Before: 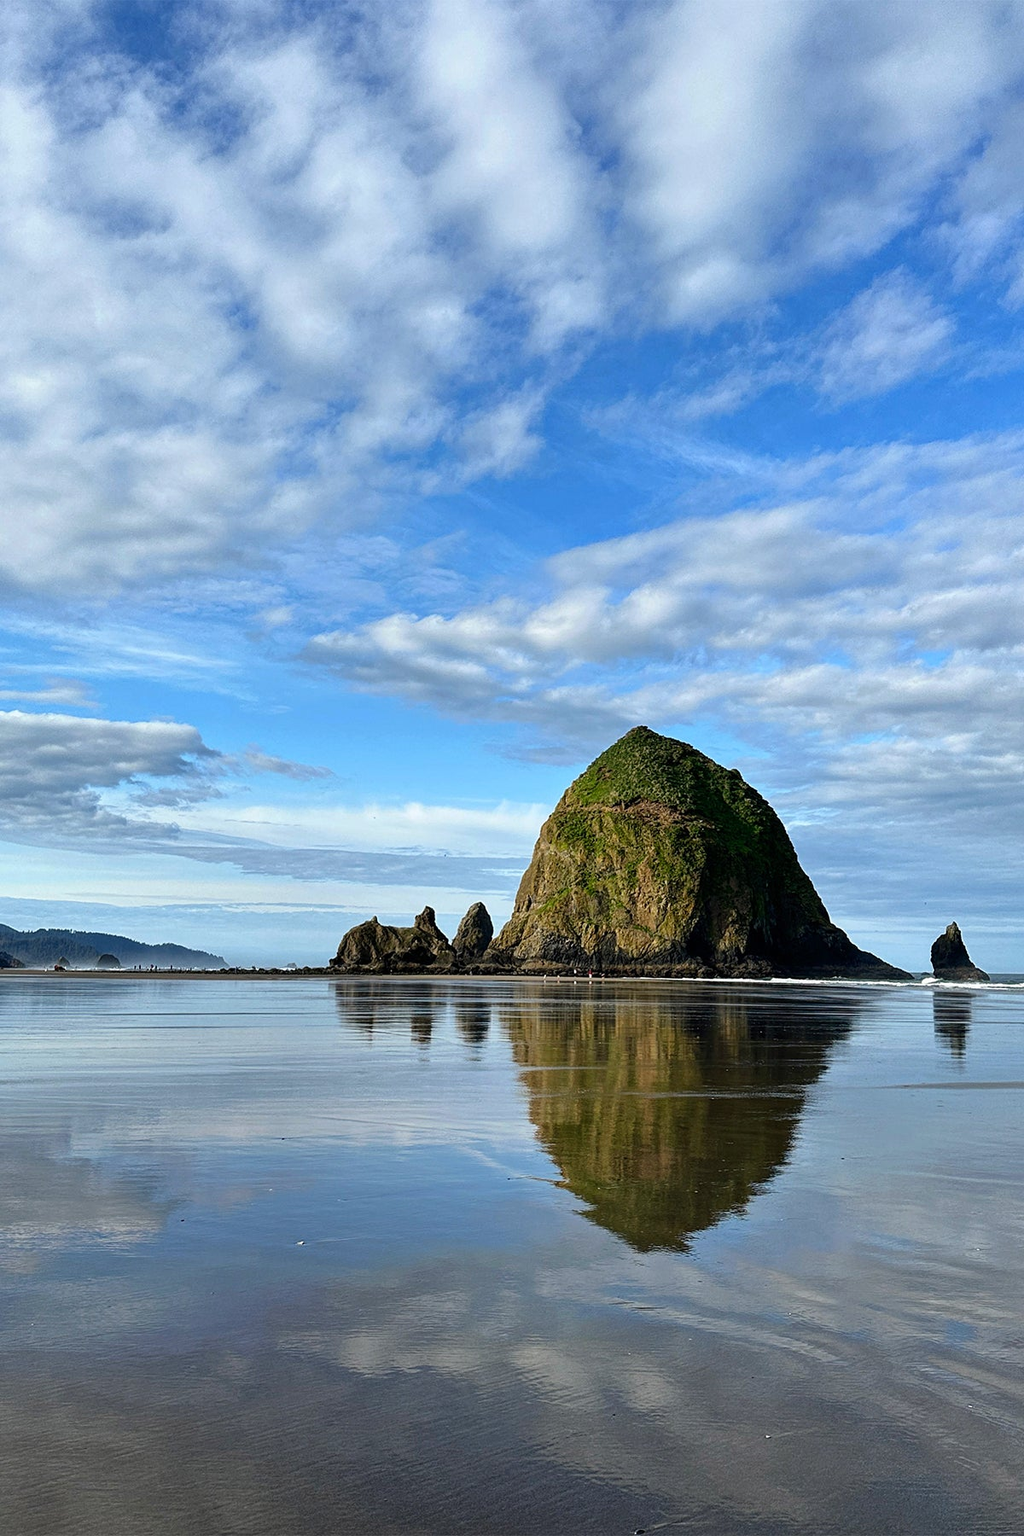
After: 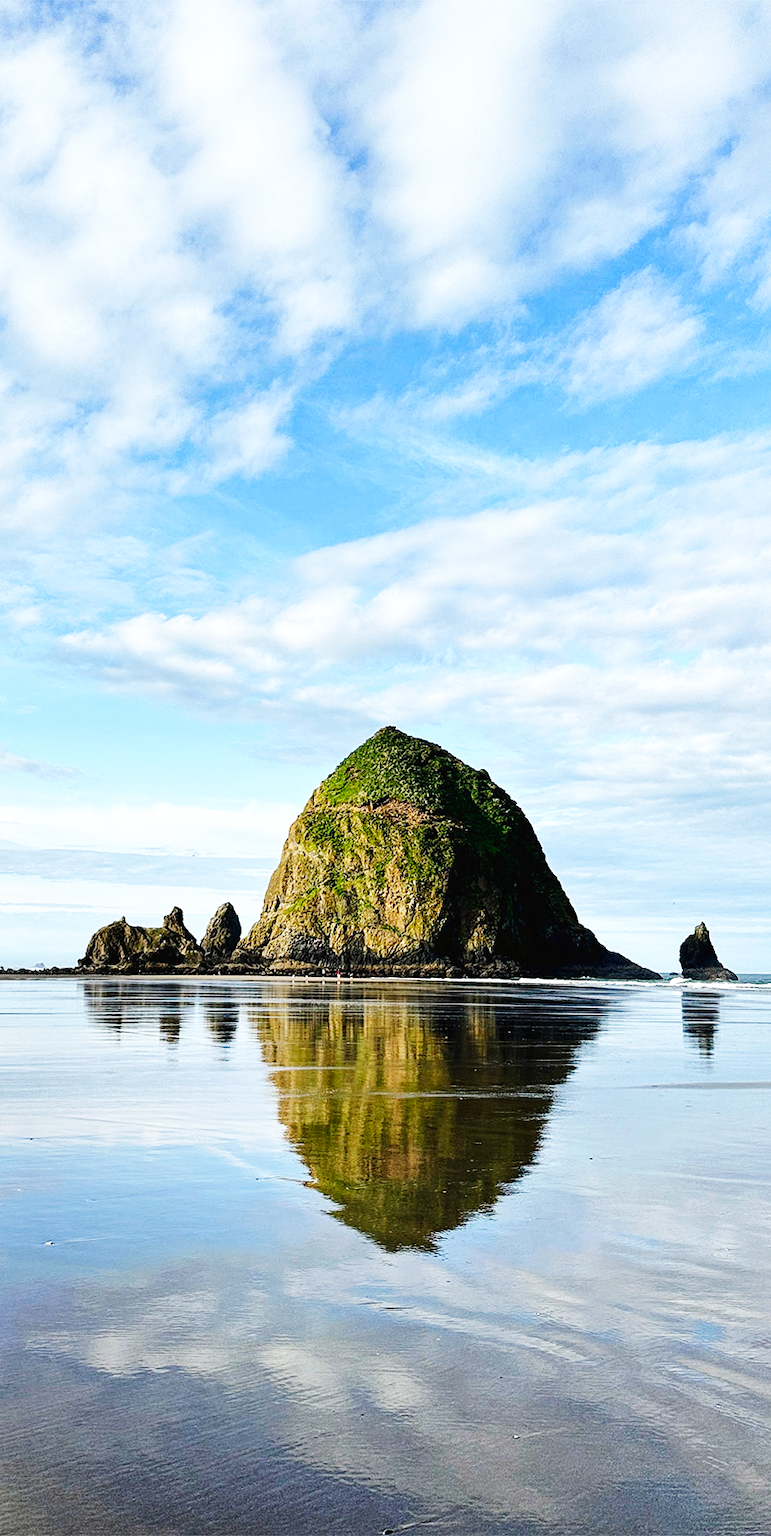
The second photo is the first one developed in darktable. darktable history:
crop and rotate: left 24.6%
base curve: curves: ch0 [(0, 0.003) (0.001, 0.002) (0.006, 0.004) (0.02, 0.022) (0.048, 0.086) (0.094, 0.234) (0.162, 0.431) (0.258, 0.629) (0.385, 0.8) (0.548, 0.918) (0.751, 0.988) (1, 1)], preserve colors none
